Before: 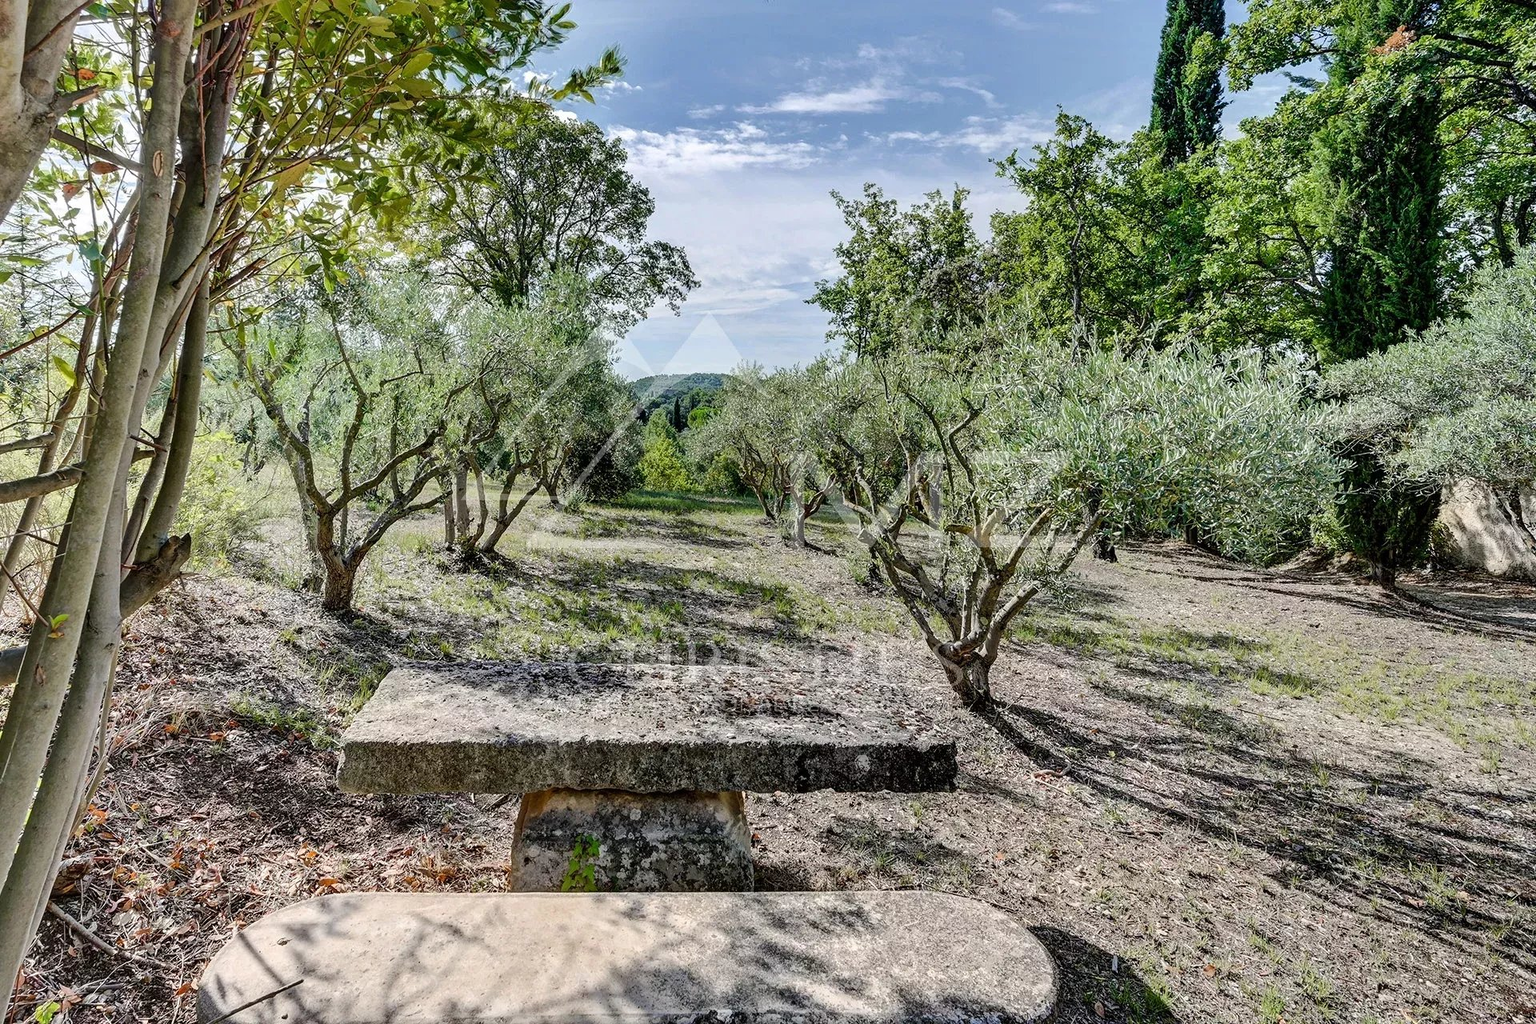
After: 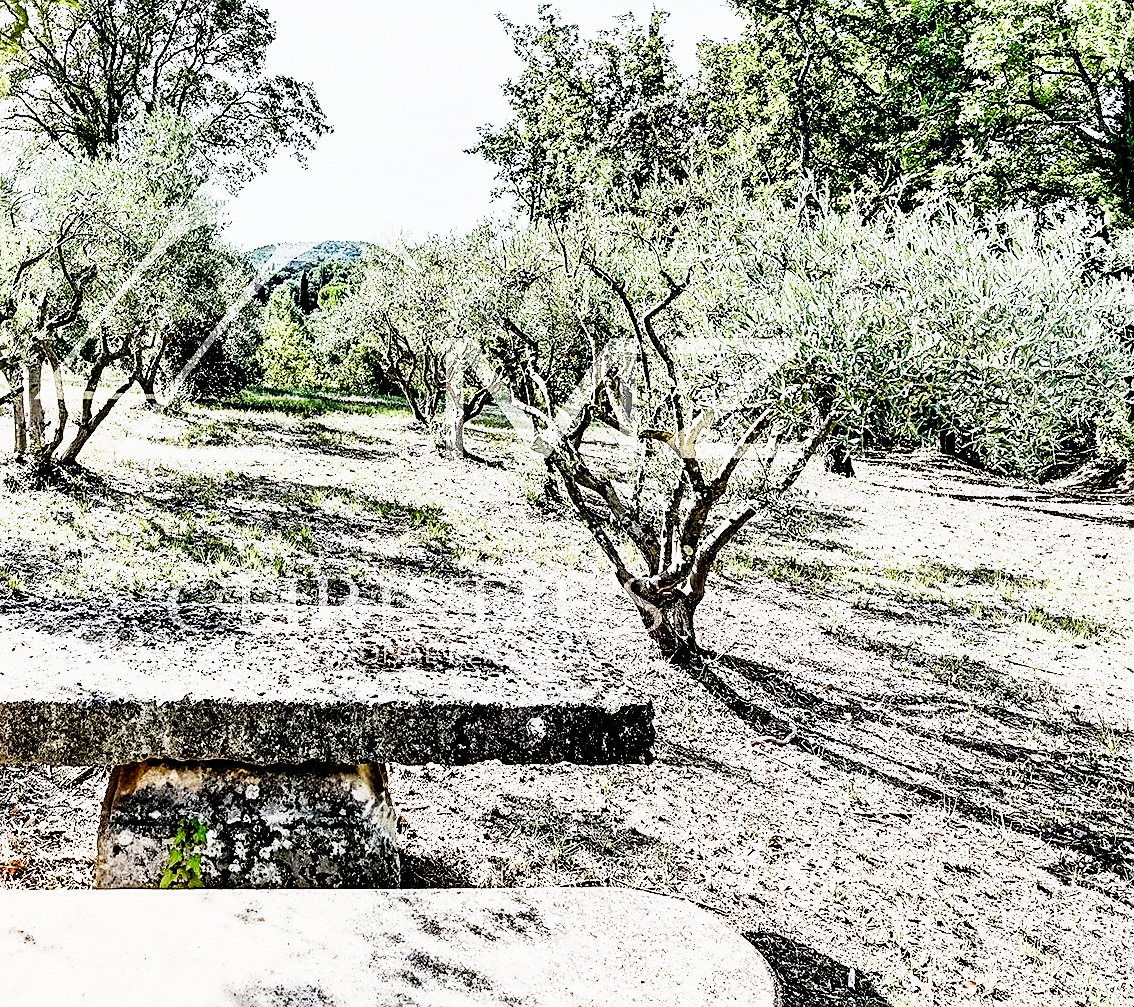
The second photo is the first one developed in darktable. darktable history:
sharpen: on, module defaults
filmic rgb: middle gray luminance 12.74%, black relative exposure -10.13 EV, white relative exposure 3.47 EV, threshold 6 EV, target black luminance 0%, hardness 5.74, latitude 44.69%, contrast 1.221, highlights saturation mix 5%, shadows ↔ highlights balance 26.78%, add noise in highlights 0, preserve chrominance no, color science v3 (2019), use custom middle-gray values true, iterations of high-quality reconstruction 0, contrast in highlights soft, enable highlight reconstruction true
rgb curve: curves: ch0 [(0, 0) (0.21, 0.15) (0.24, 0.21) (0.5, 0.75) (0.75, 0.96) (0.89, 0.99) (1, 1)]; ch1 [(0, 0.02) (0.21, 0.13) (0.25, 0.2) (0.5, 0.67) (0.75, 0.9) (0.89, 0.97) (1, 1)]; ch2 [(0, 0.02) (0.21, 0.13) (0.25, 0.2) (0.5, 0.67) (0.75, 0.9) (0.89, 0.97) (1, 1)], compensate middle gray true
crop and rotate: left 28.256%, top 17.734%, right 12.656%, bottom 3.573%
